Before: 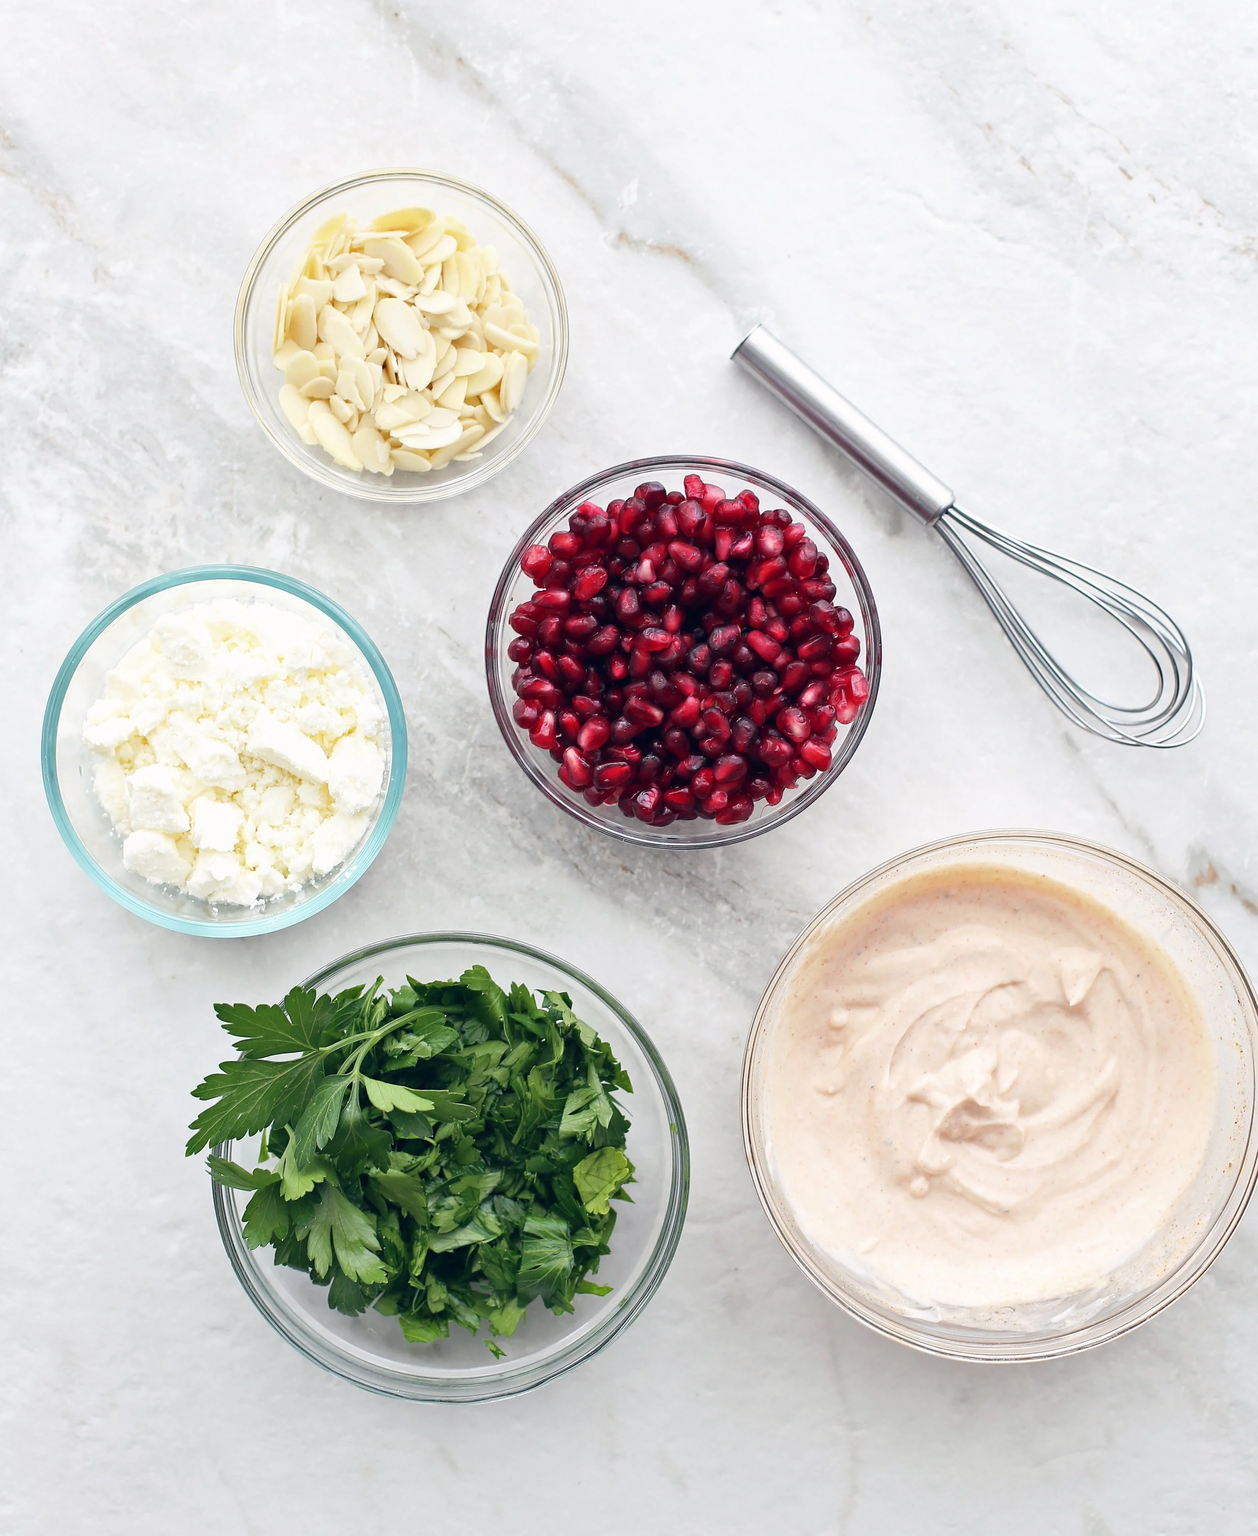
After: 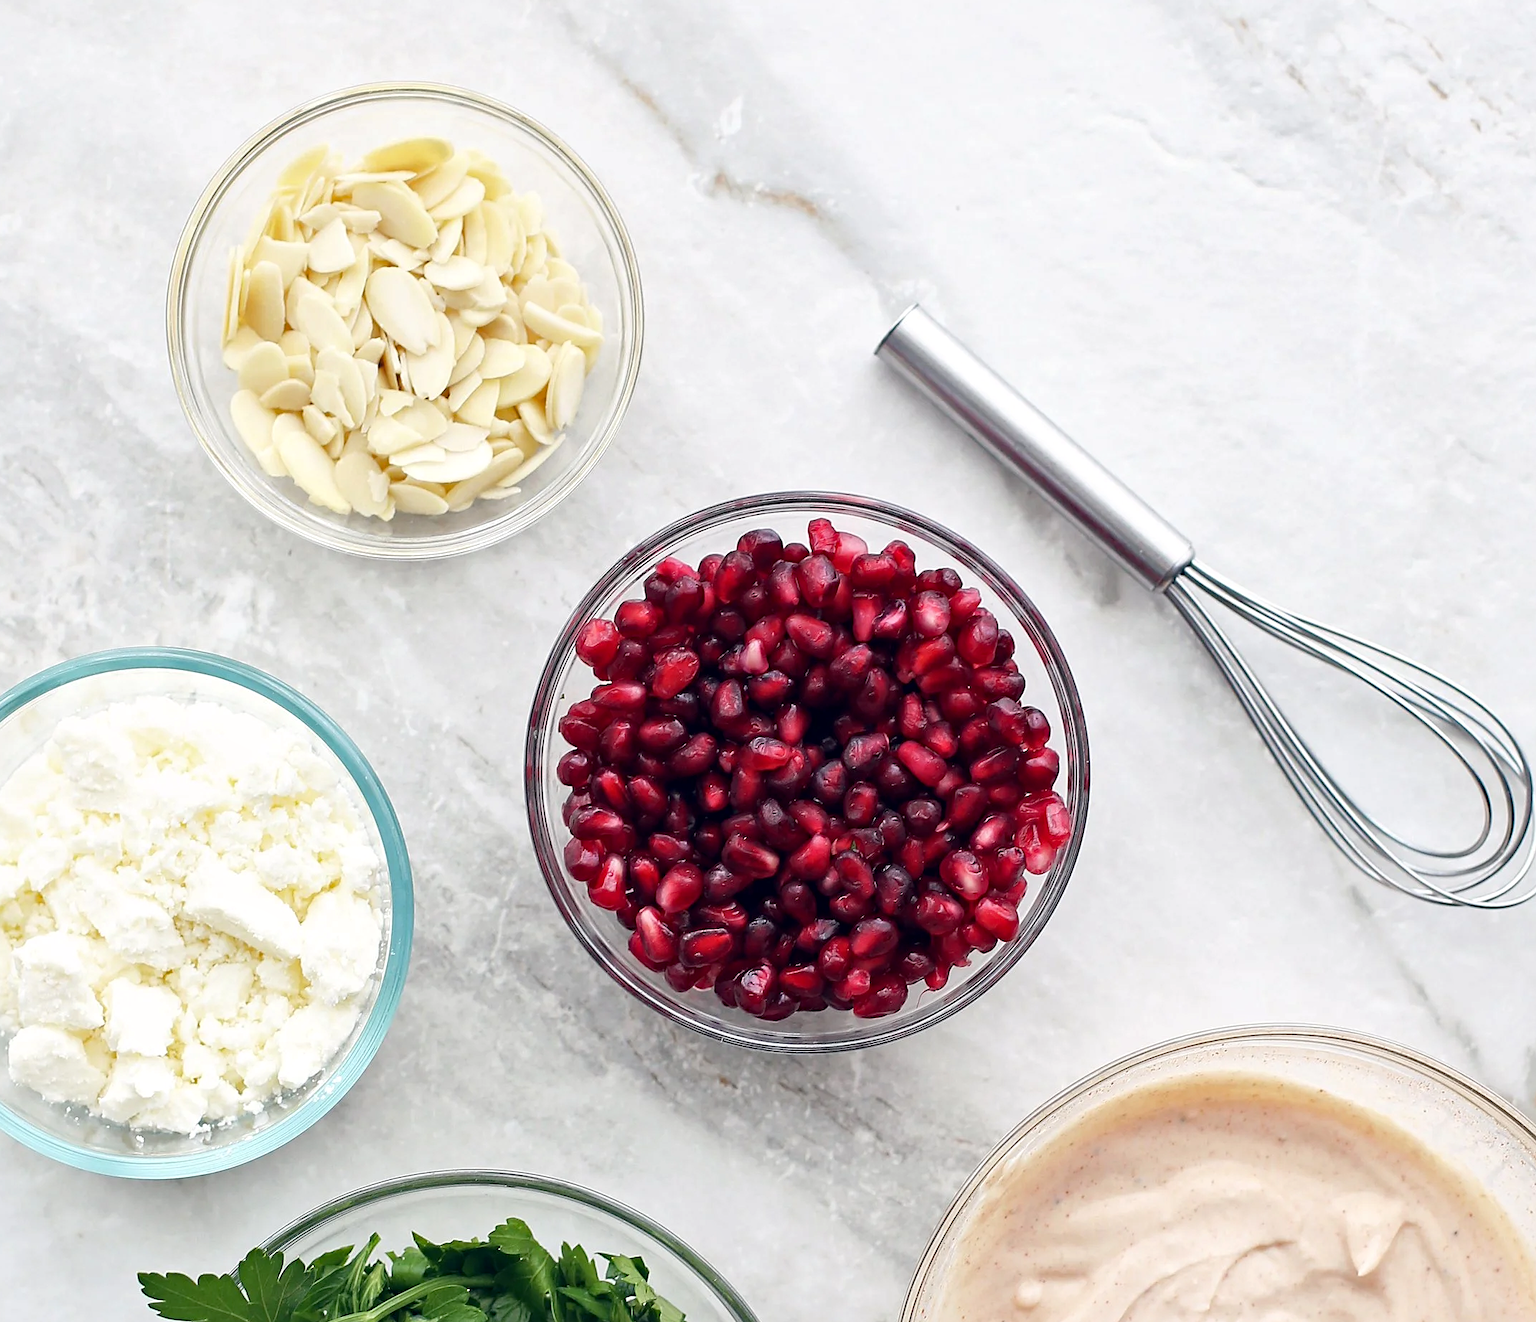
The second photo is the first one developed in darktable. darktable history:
sharpen: amount 0.2
local contrast: mode bilateral grid, contrast 20, coarseness 50, detail 120%, midtone range 0.2
haze removal: adaptive false
crop and rotate: left 9.345%, top 7.22%, right 4.982%, bottom 32.331%
